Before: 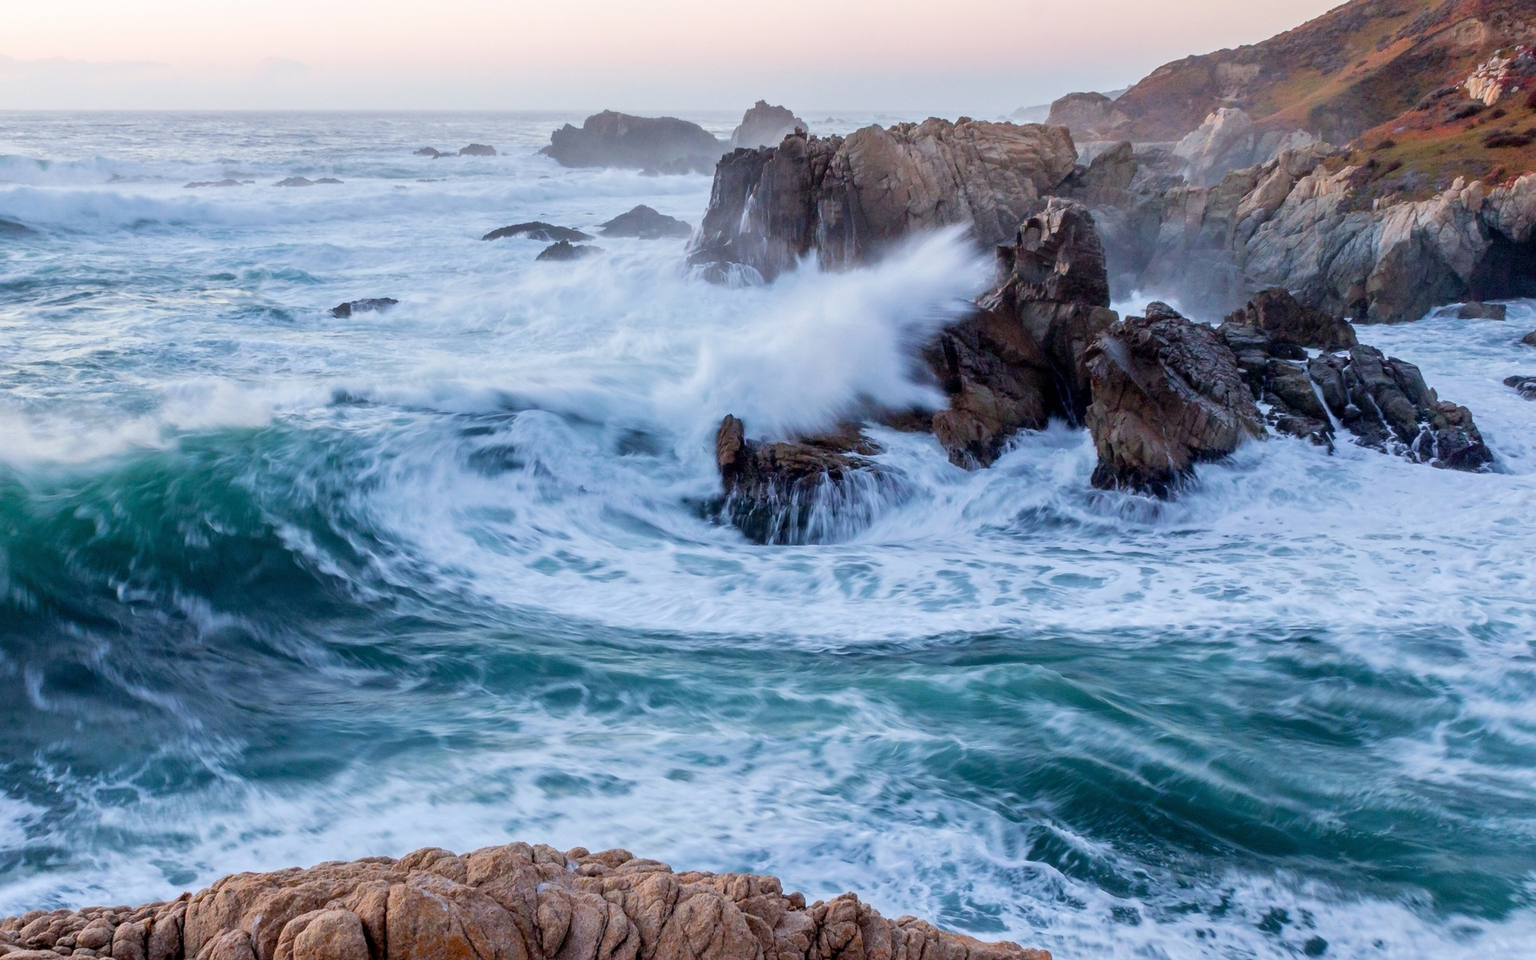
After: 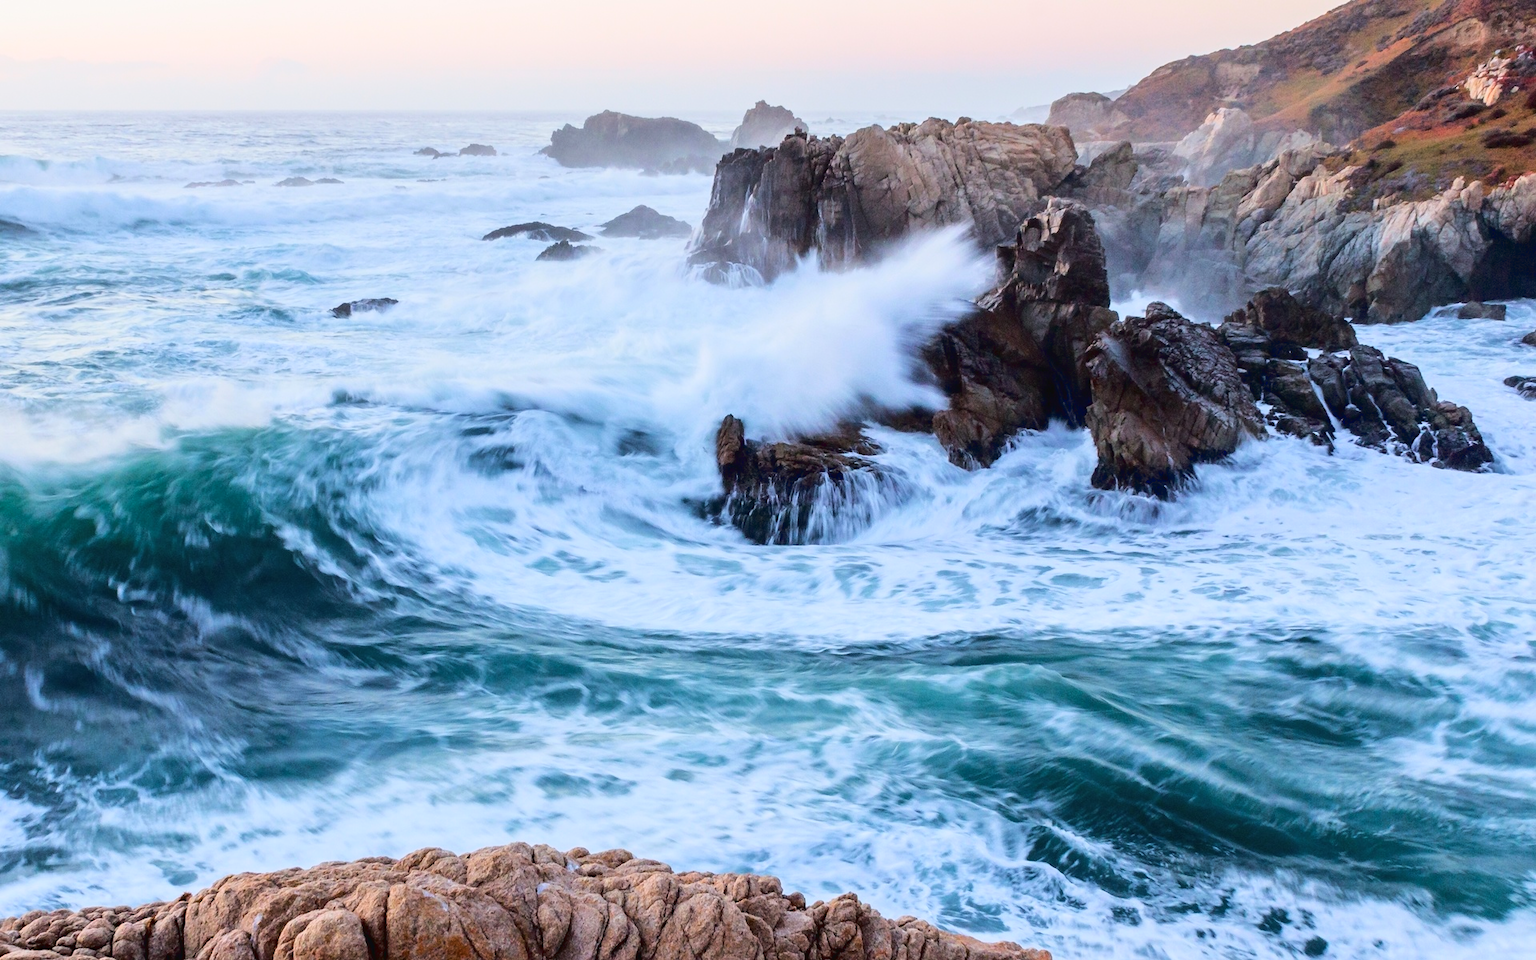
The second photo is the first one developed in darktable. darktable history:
tone curve: curves: ch0 [(0, 0.028) (0.037, 0.05) (0.123, 0.114) (0.19, 0.176) (0.269, 0.27) (0.48, 0.57) (0.595, 0.695) (0.718, 0.823) (0.855, 0.913) (1, 0.982)]; ch1 [(0, 0) (0.243, 0.245) (0.422, 0.415) (0.493, 0.495) (0.508, 0.506) (0.536, 0.538) (0.569, 0.58) (0.611, 0.644) (0.769, 0.807) (1, 1)]; ch2 [(0, 0) (0.249, 0.216) (0.349, 0.321) (0.424, 0.442) (0.476, 0.483) (0.498, 0.499) (0.517, 0.519) (0.532, 0.547) (0.569, 0.608) (0.614, 0.661) (0.706, 0.75) (0.808, 0.809) (0.991, 0.968)], color space Lab, linked channels, preserve colors none
